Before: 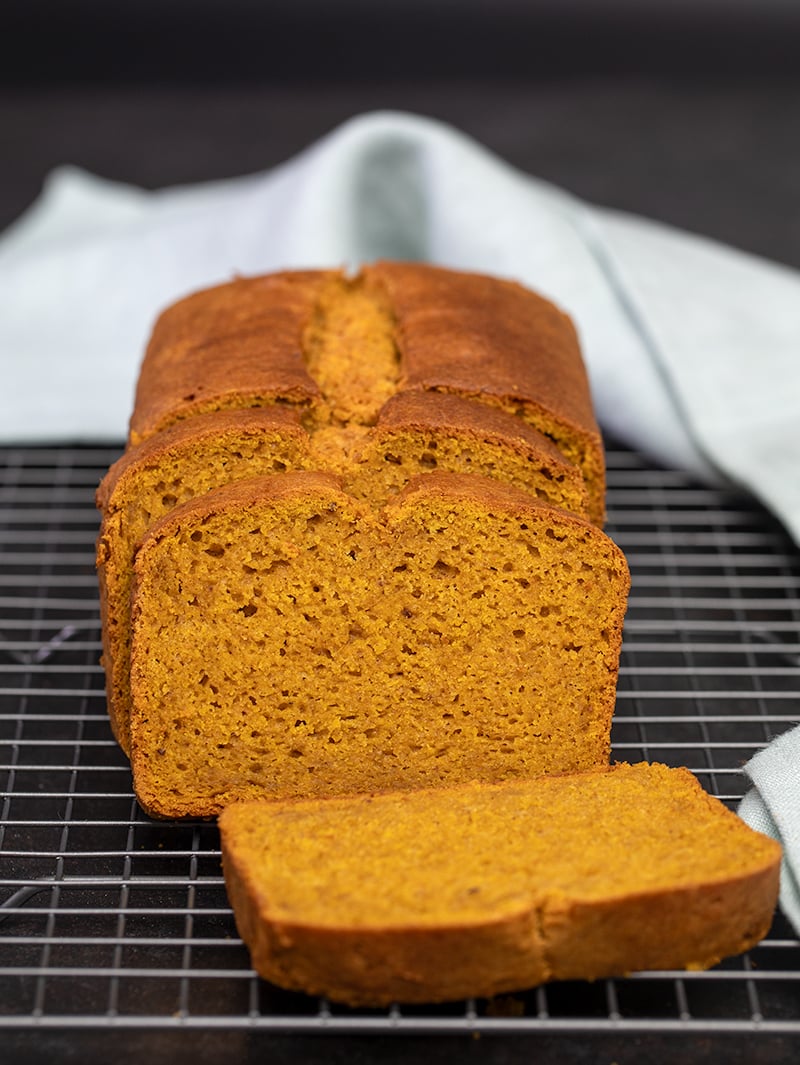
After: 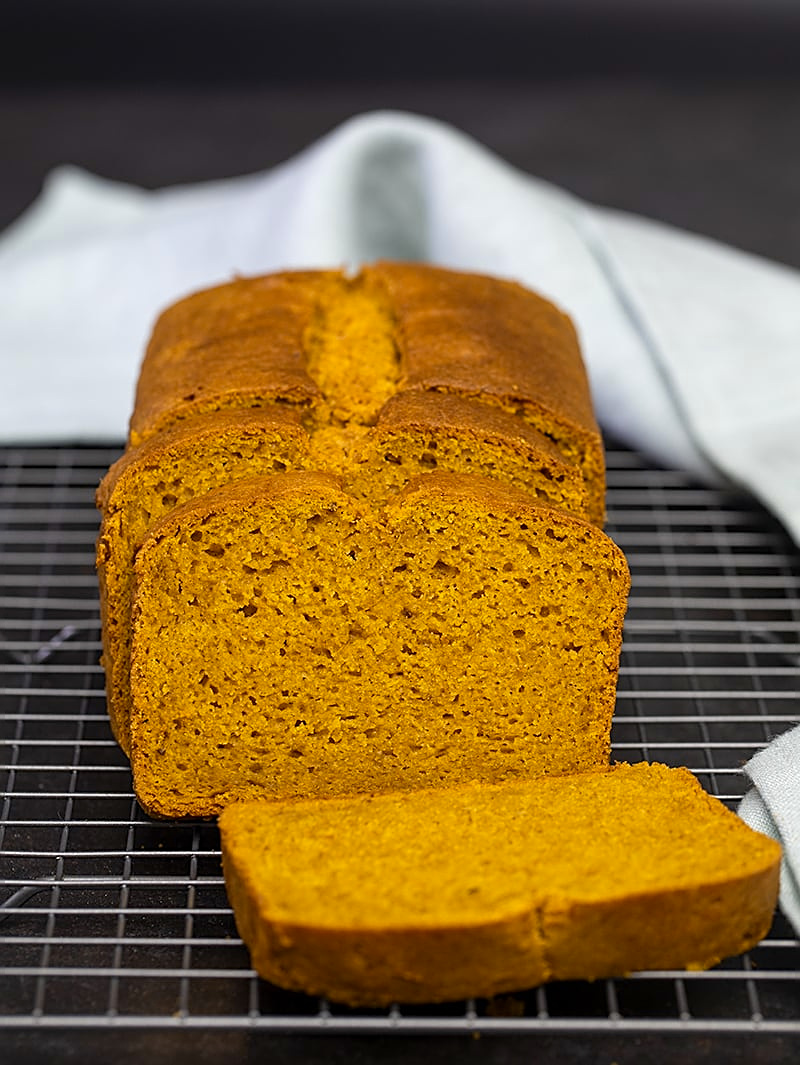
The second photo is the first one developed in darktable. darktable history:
color contrast: green-magenta contrast 0.85, blue-yellow contrast 1.25, unbound 0
sharpen: on, module defaults
